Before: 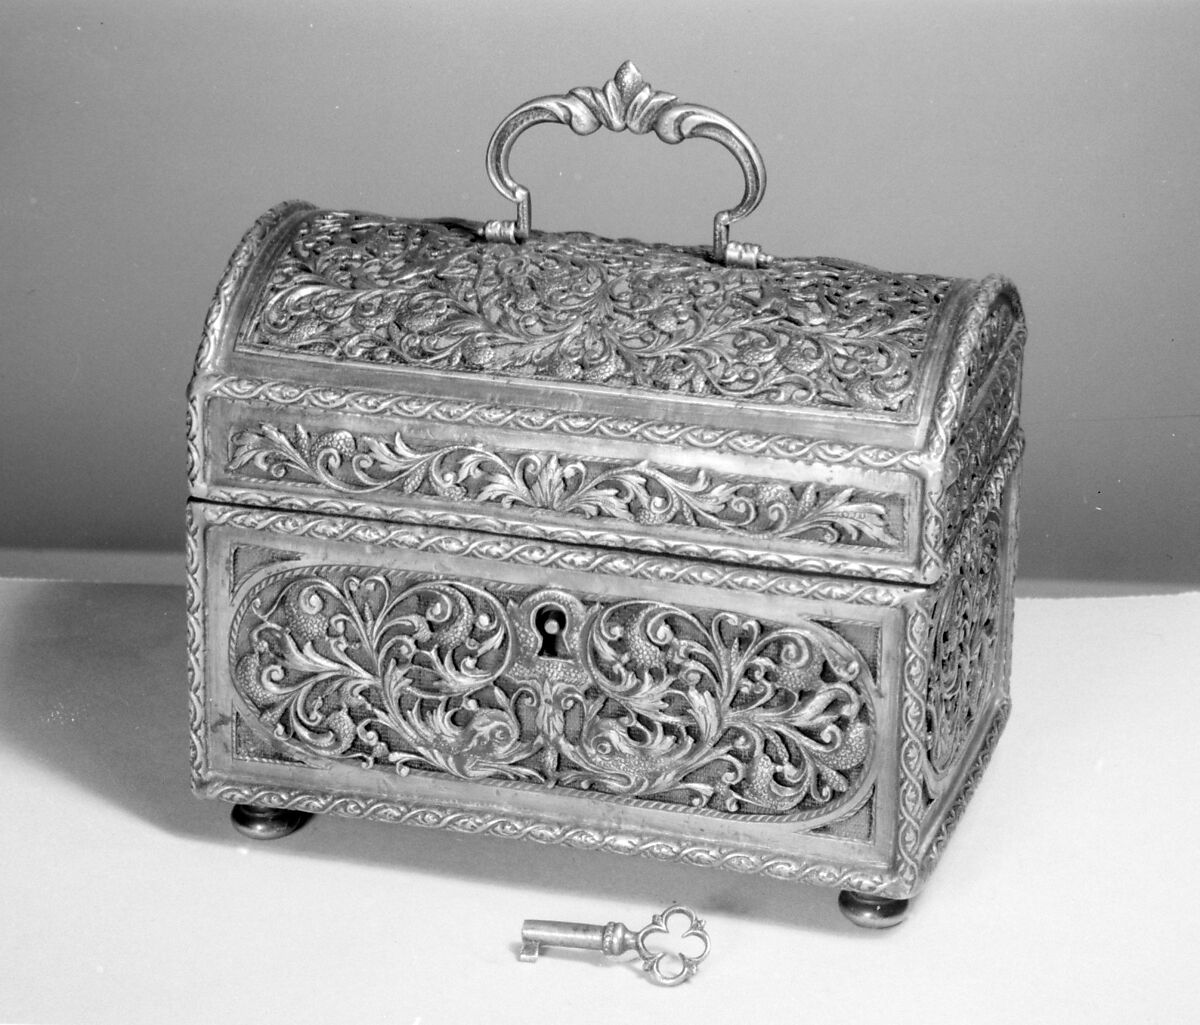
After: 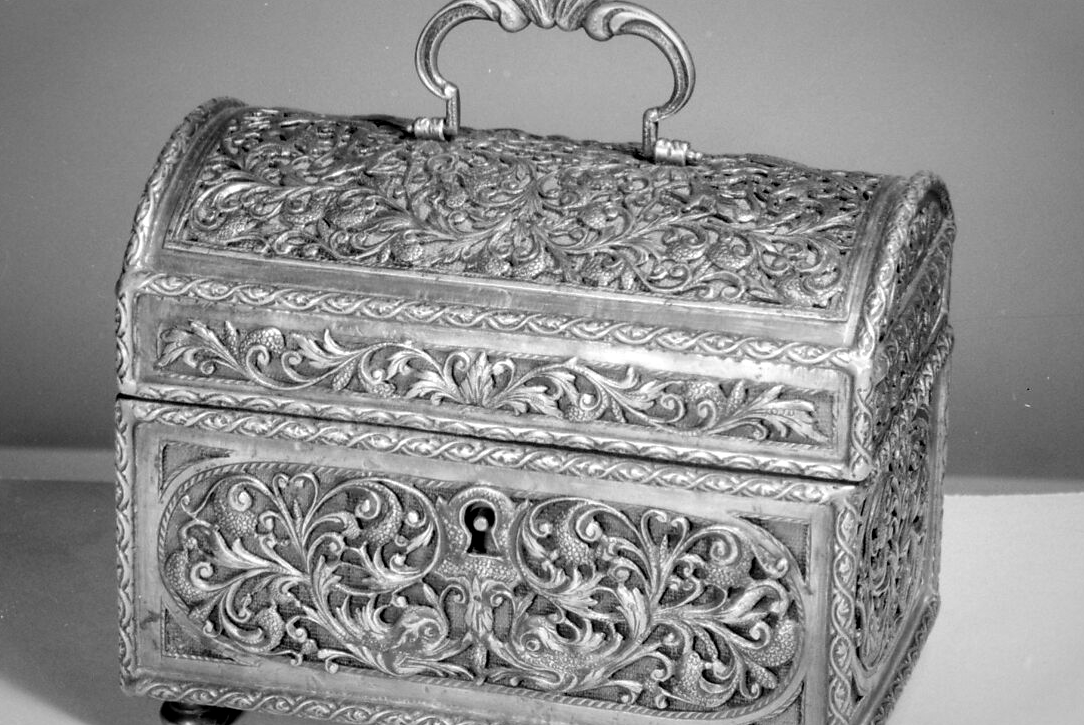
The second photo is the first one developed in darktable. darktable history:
local contrast: highlights 107%, shadows 100%, detail 119%, midtone range 0.2
crop: left 5.983%, top 10.127%, right 3.682%, bottom 19.049%
vignetting: fall-off start 78.58%, brightness -0.423, saturation -0.205, center (0, 0.007), width/height ratio 1.327
